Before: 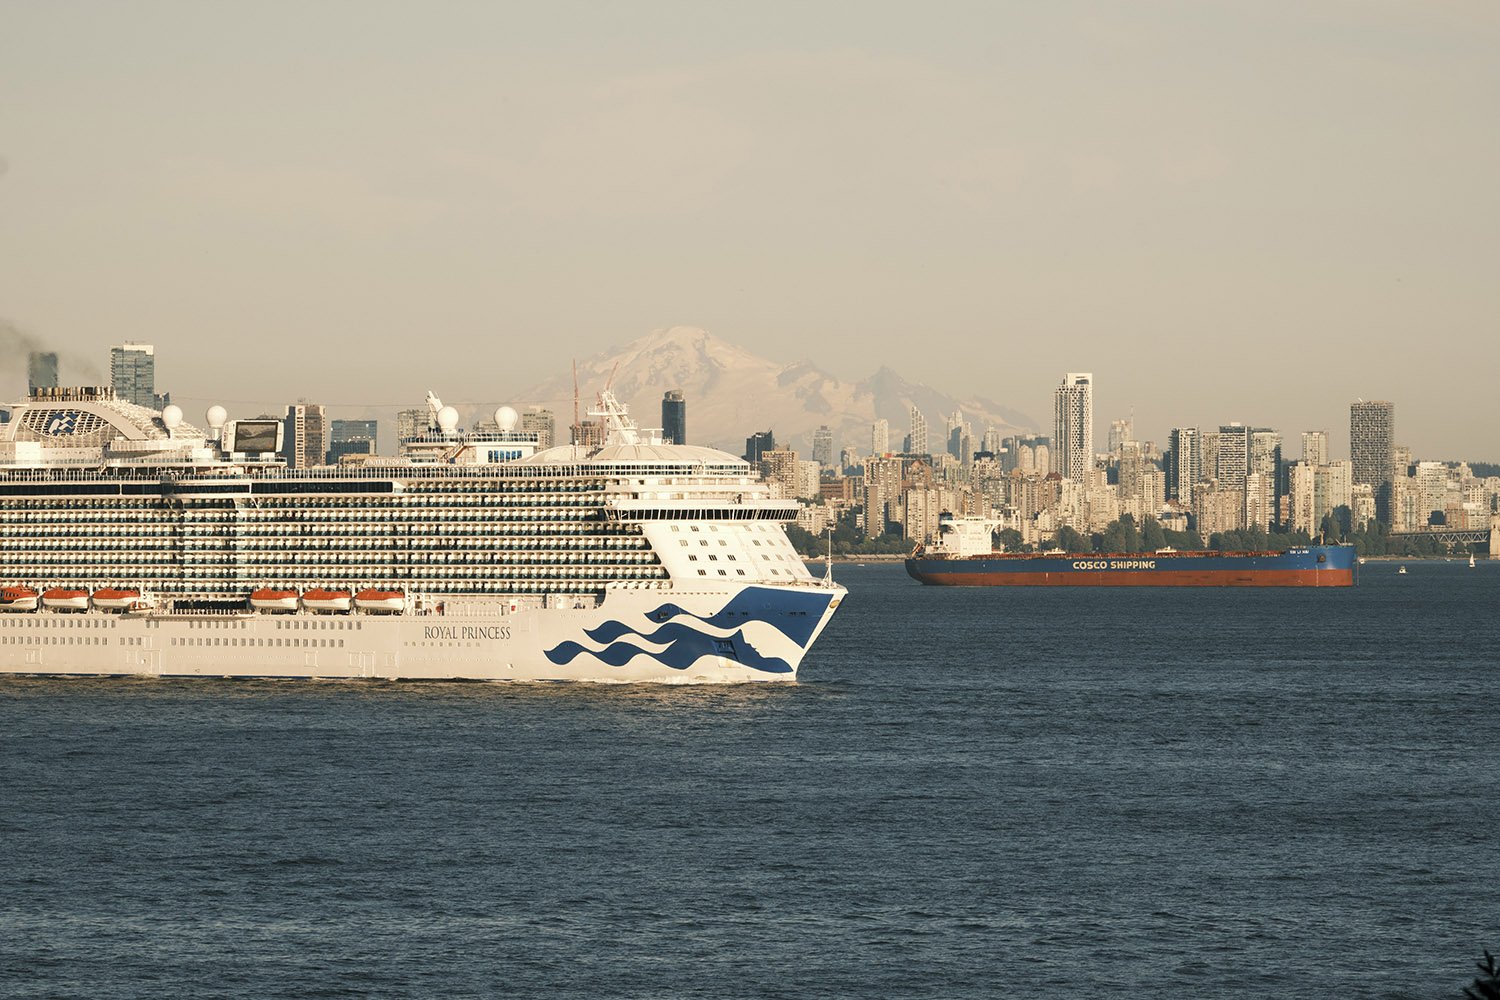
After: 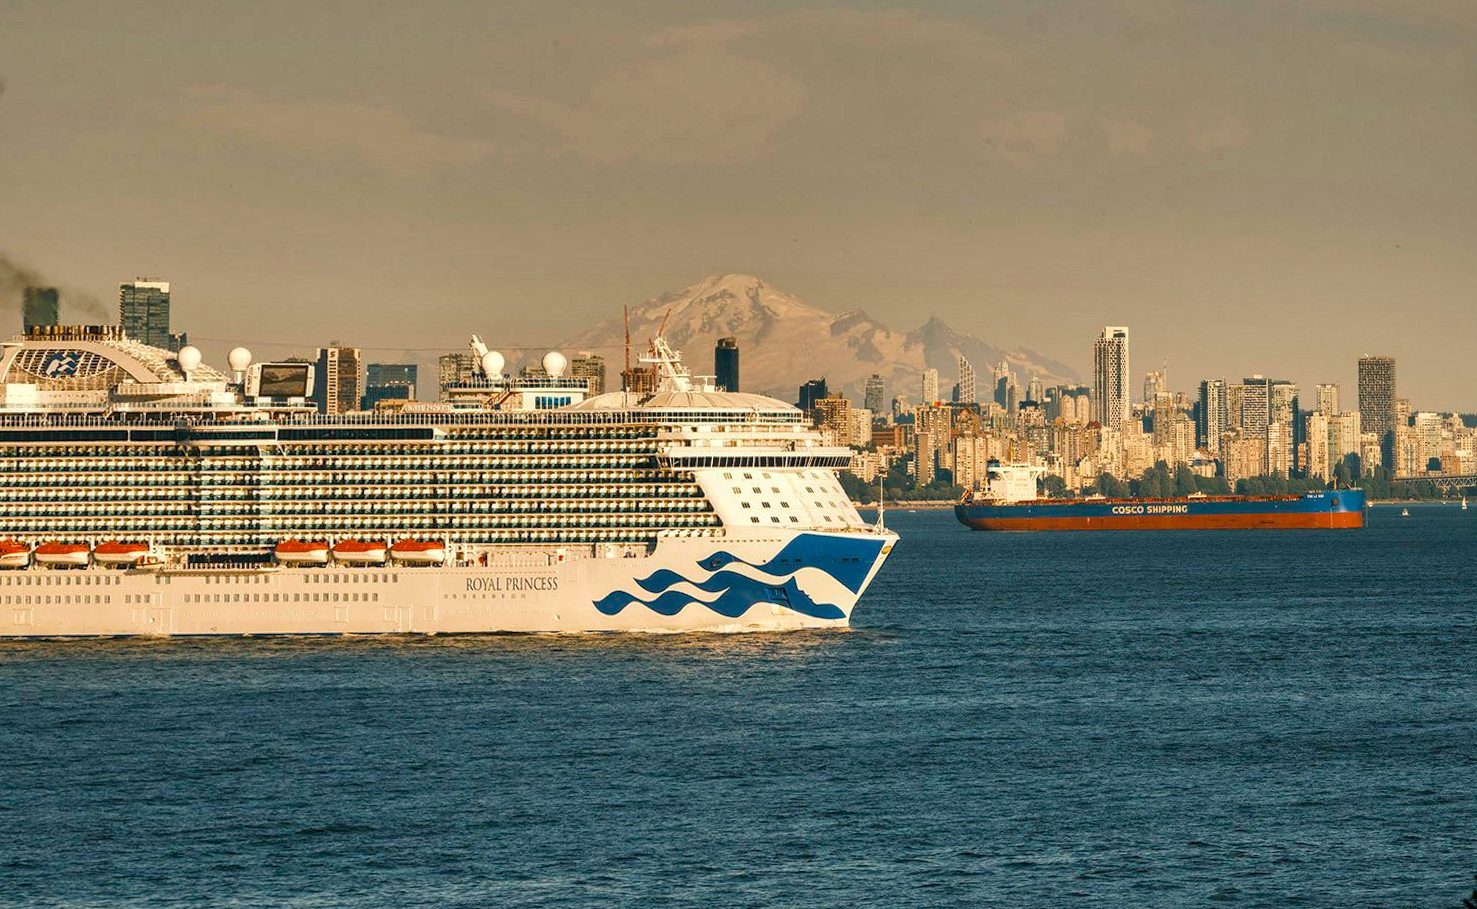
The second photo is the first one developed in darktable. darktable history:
color balance rgb: linear chroma grading › global chroma 15%, perceptual saturation grading › global saturation 30%
shadows and highlights: shadows 24.5, highlights -78.15, soften with gaussian
rotate and perspective: rotation -0.013°, lens shift (vertical) -0.027, lens shift (horizontal) 0.178, crop left 0.016, crop right 0.989, crop top 0.082, crop bottom 0.918
local contrast: on, module defaults
